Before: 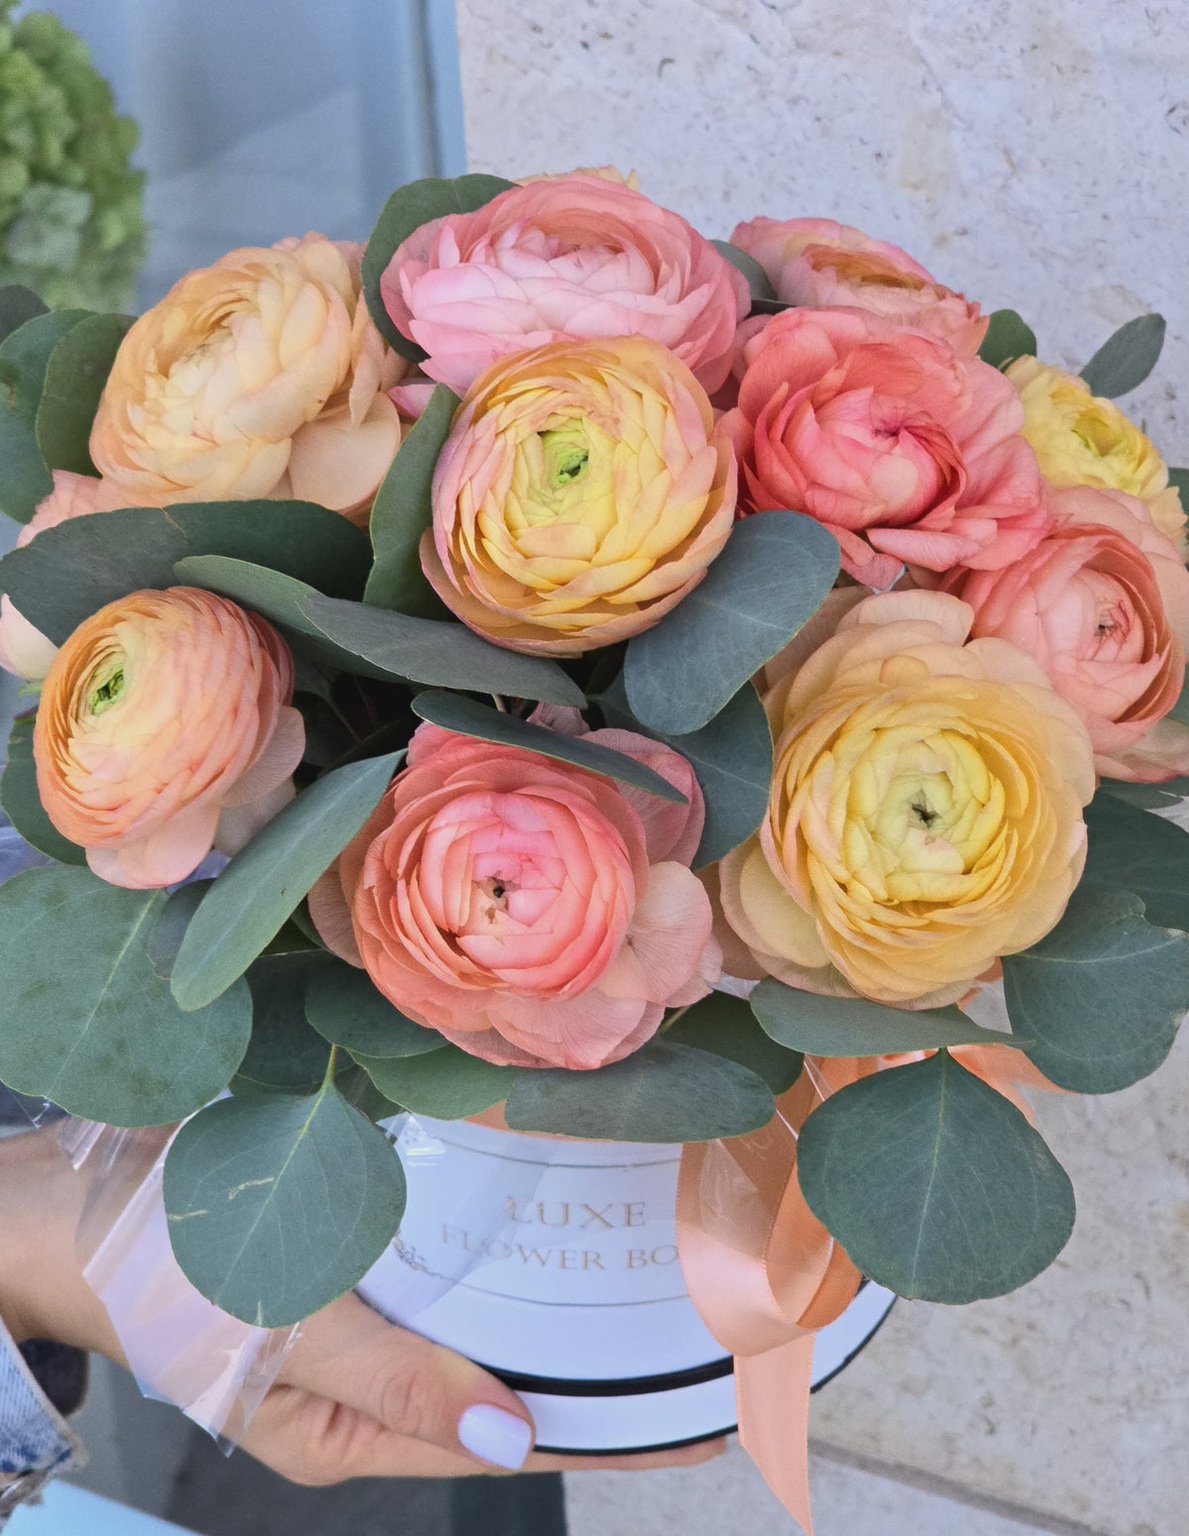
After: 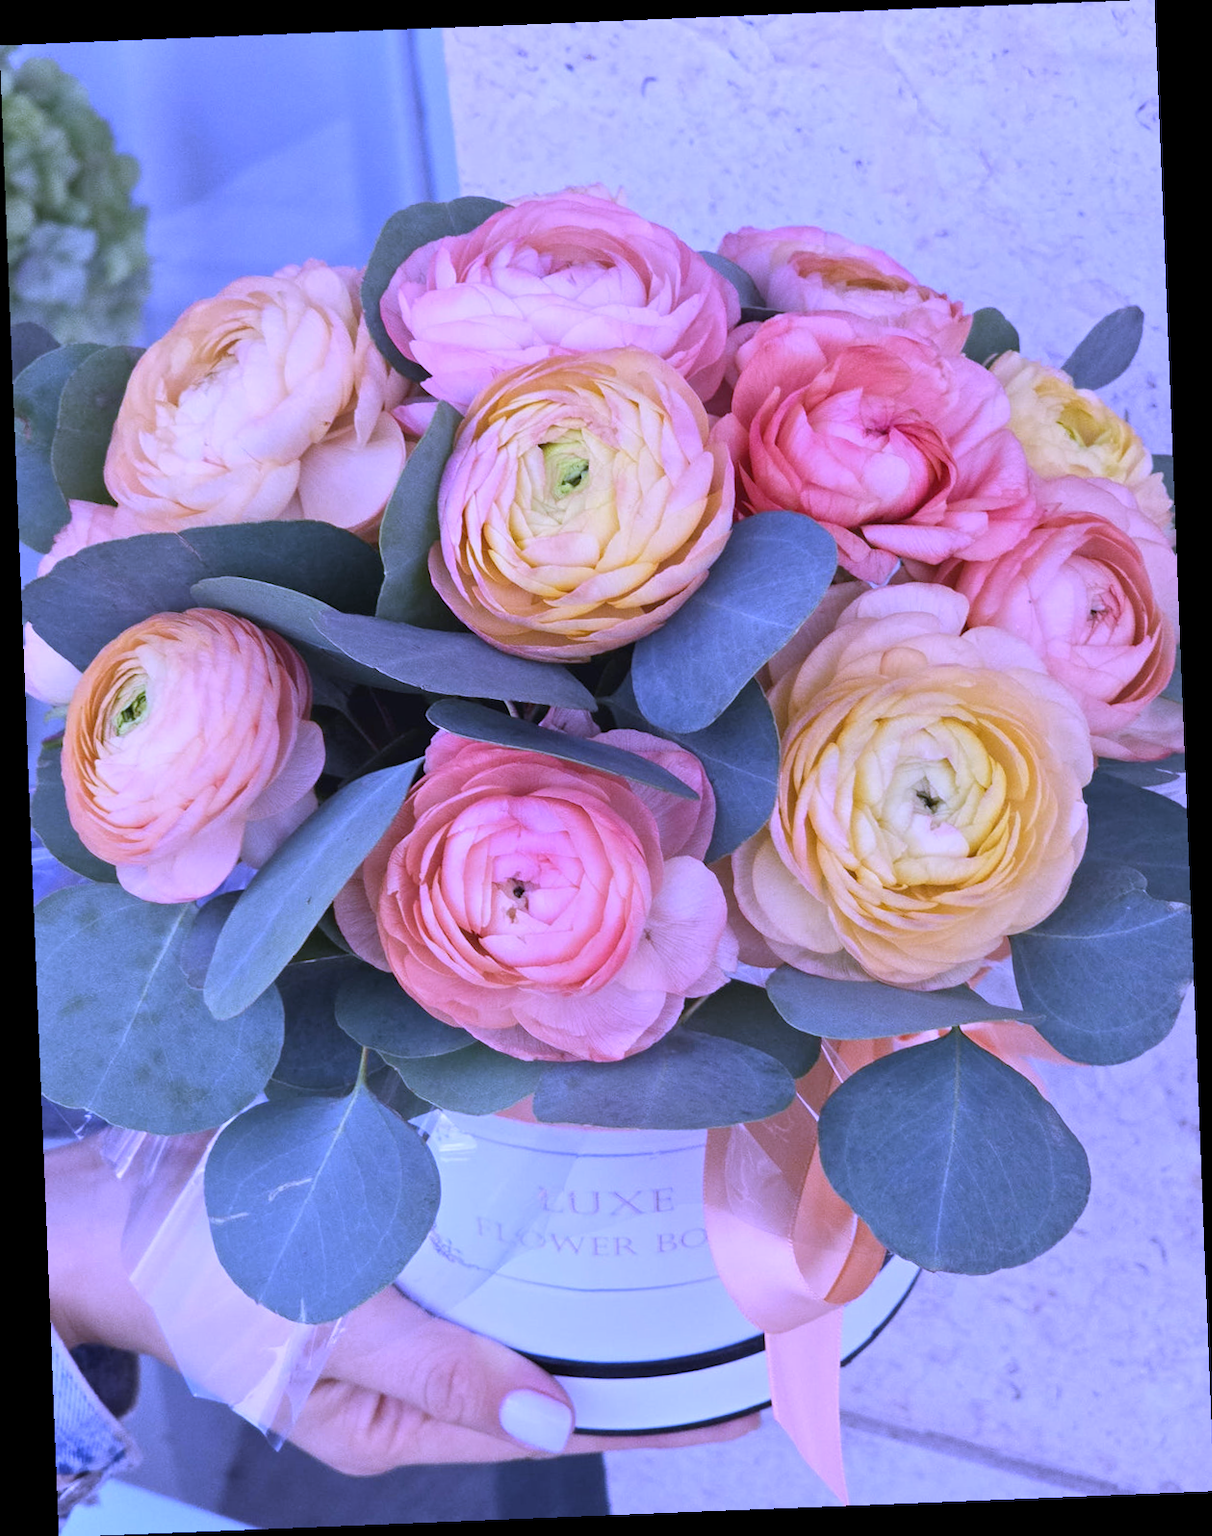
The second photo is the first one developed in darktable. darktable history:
rotate and perspective: rotation -2.29°, automatic cropping off
white balance: red 0.98, blue 1.61
